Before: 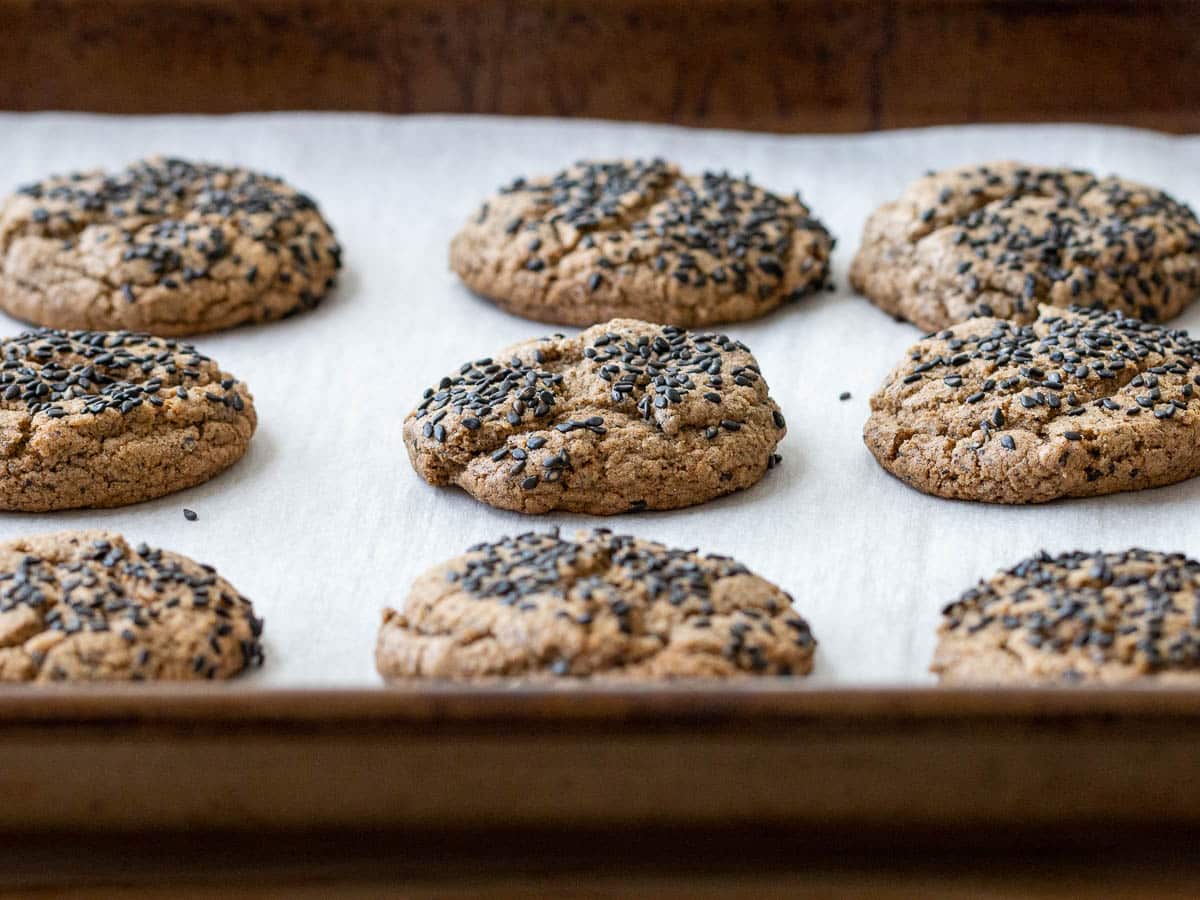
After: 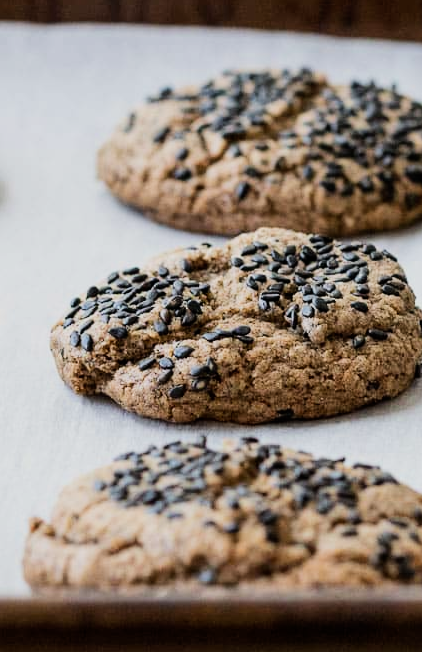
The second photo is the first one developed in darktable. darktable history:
filmic rgb: black relative exposure -7.5 EV, white relative exposure 5 EV, hardness 3.31, contrast 1.3, contrast in shadows safe
crop and rotate: left 29.476%, top 10.214%, right 35.32%, bottom 17.333%
